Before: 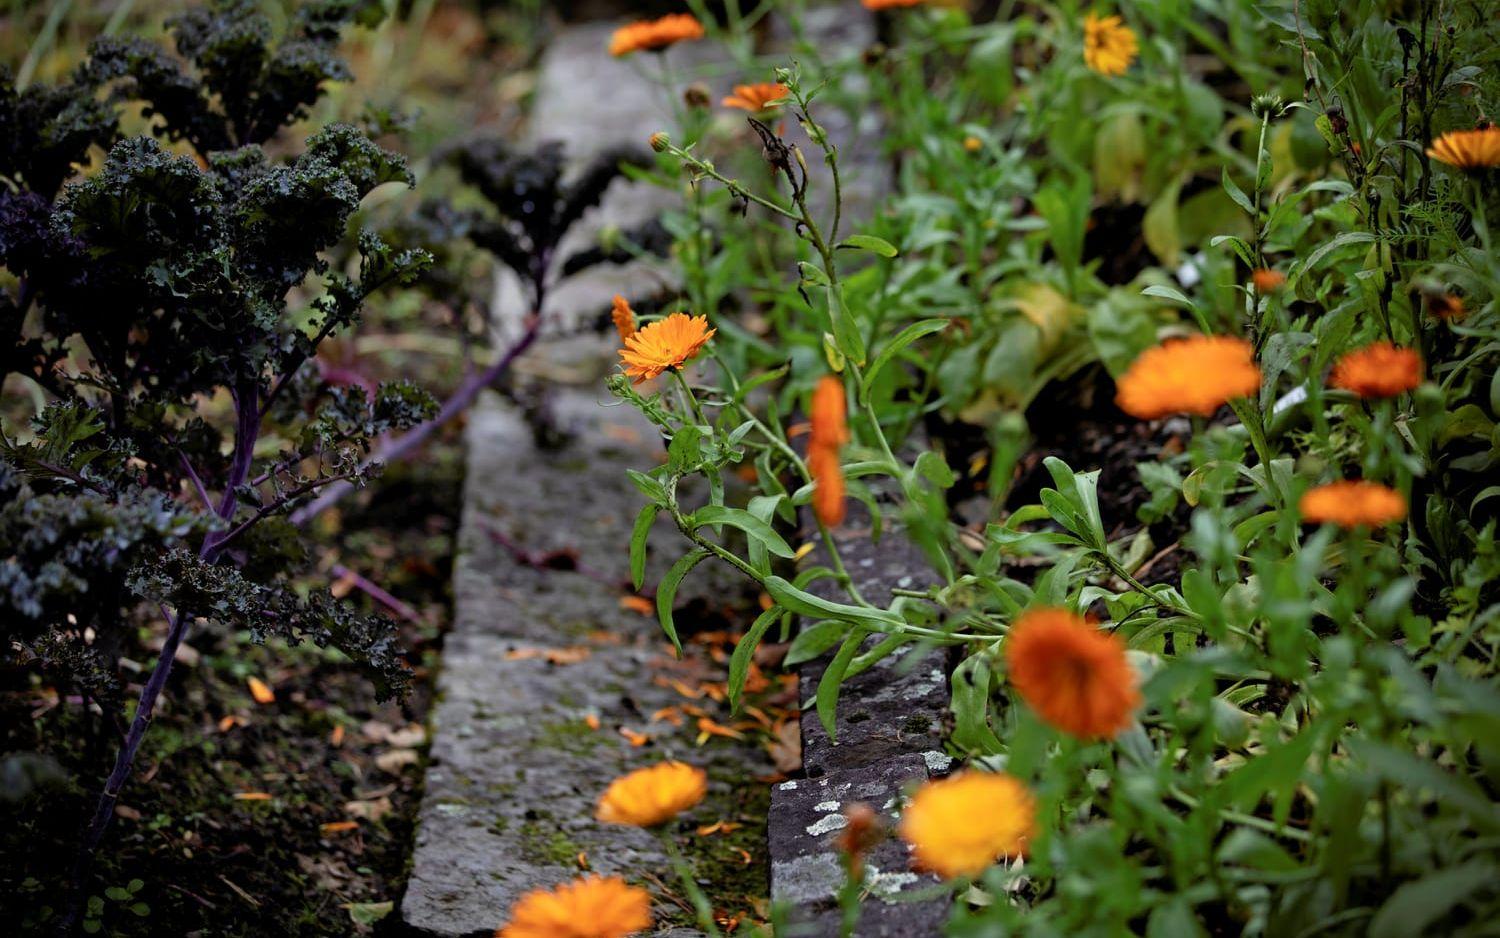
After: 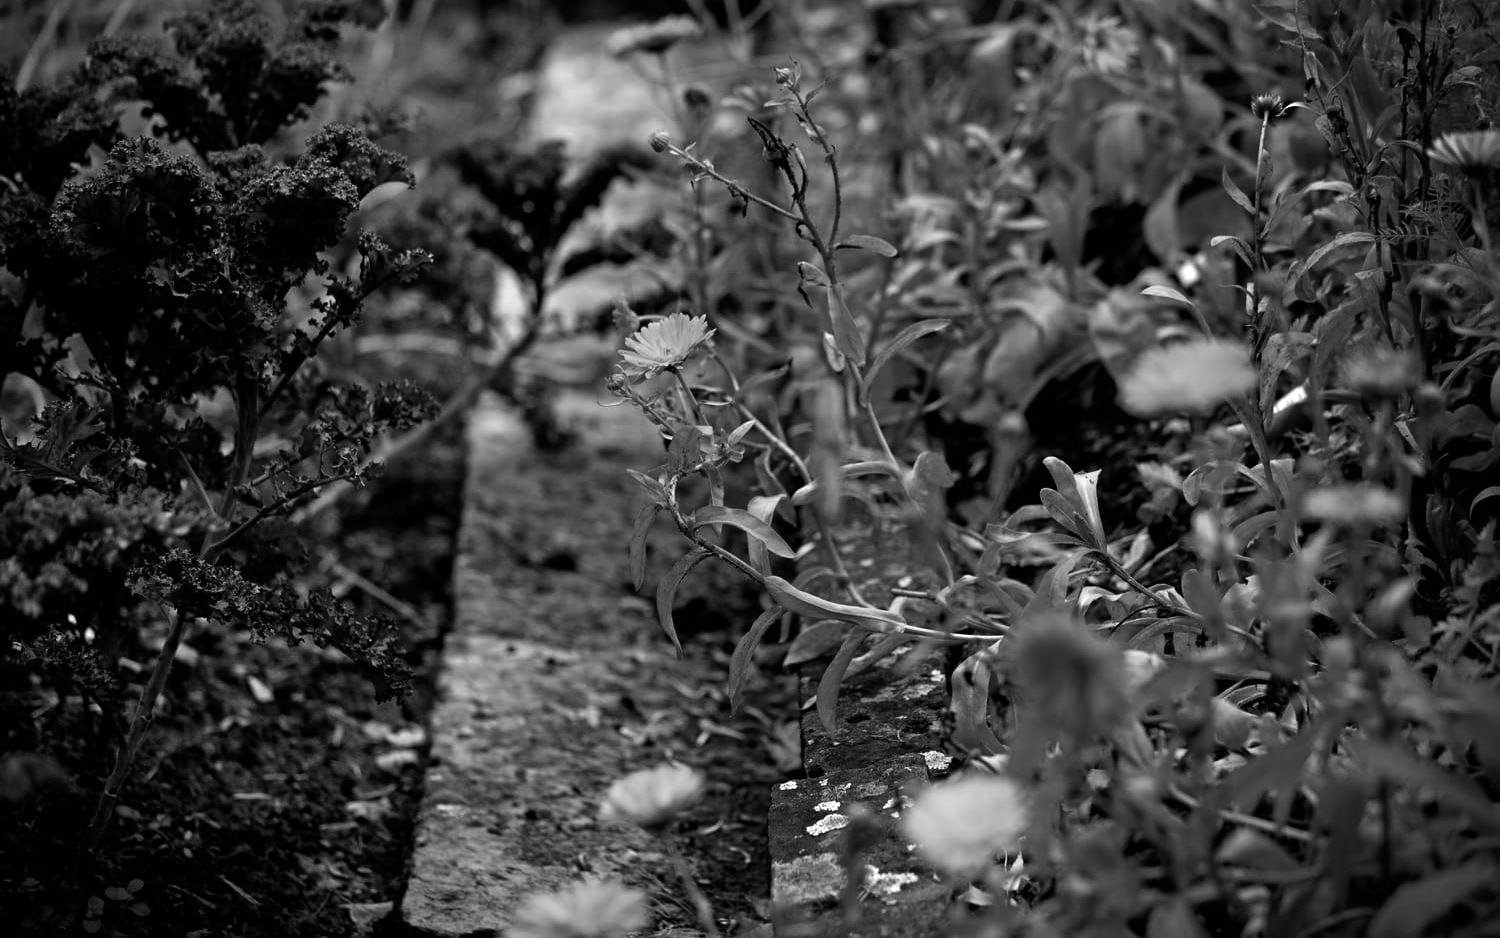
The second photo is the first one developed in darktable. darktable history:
color balance rgb: perceptual saturation grading › global saturation 35.956%, perceptual brilliance grading › global brilliance 19.585%, perceptual brilliance grading › shadows -39.216%
color zones: curves: ch1 [(0, 0.513) (0.143, 0.524) (0.286, 0.511) (0.429, 0.506) (0.571, 0.503) (0.714, 0.503) (0.857, 0.508) (1, 0.513)]
color calibration: output gray [0.22, 0.42, 0.37, 0], illuminant as shot in camera, x 0.358, y 0.373, temperature 4628.91 K
